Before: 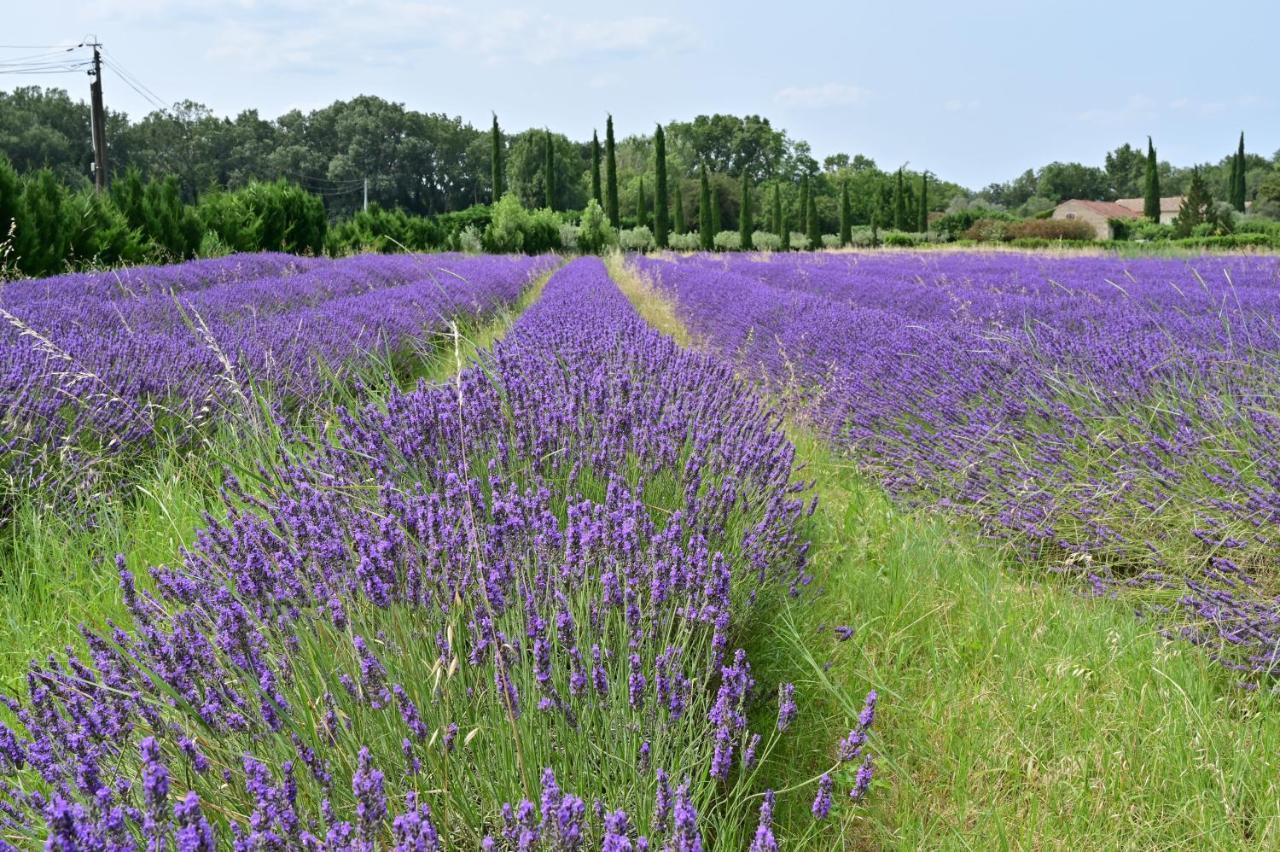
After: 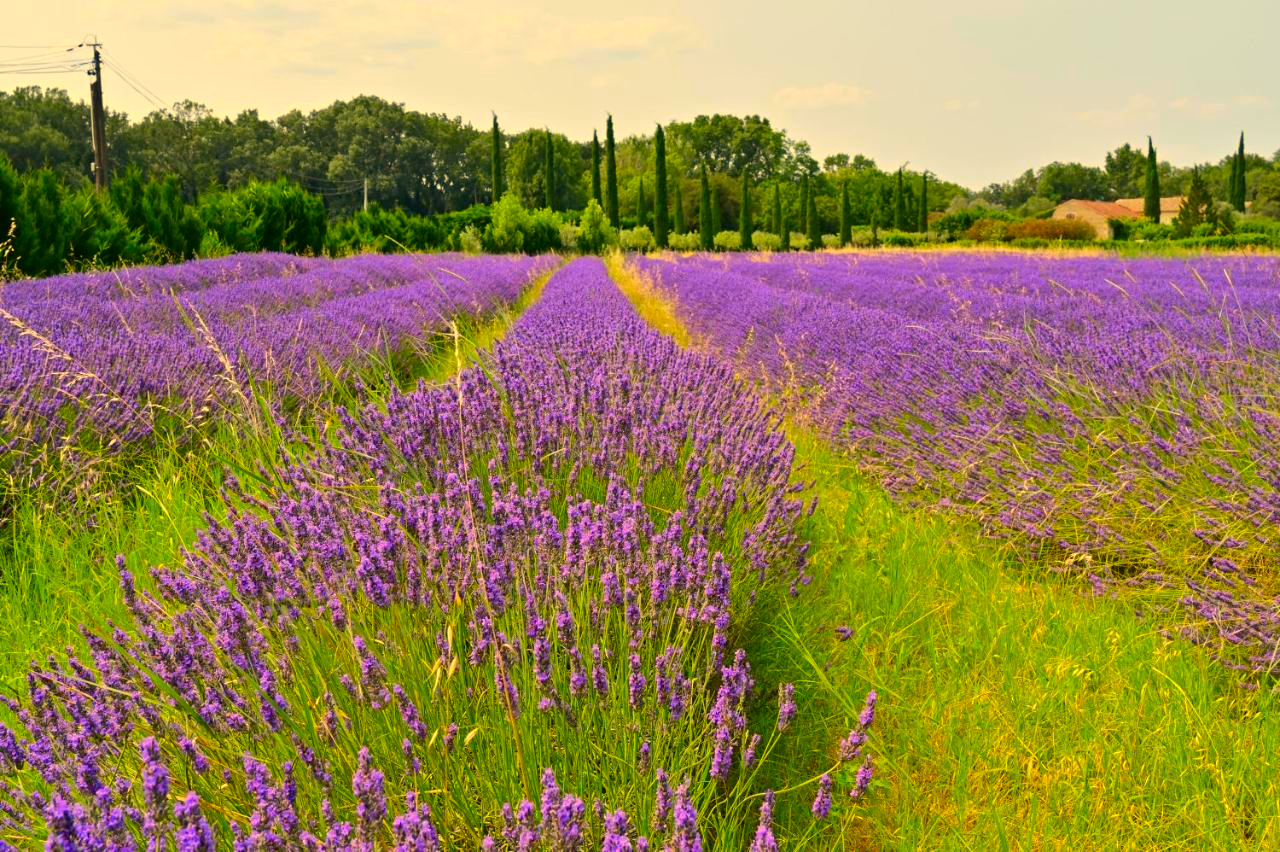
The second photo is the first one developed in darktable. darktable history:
white balance: red 1.138, green 0.996, blue 0.812
color contrast: green-magenta contrast 1.55, blue-yellow contrast 1.83
